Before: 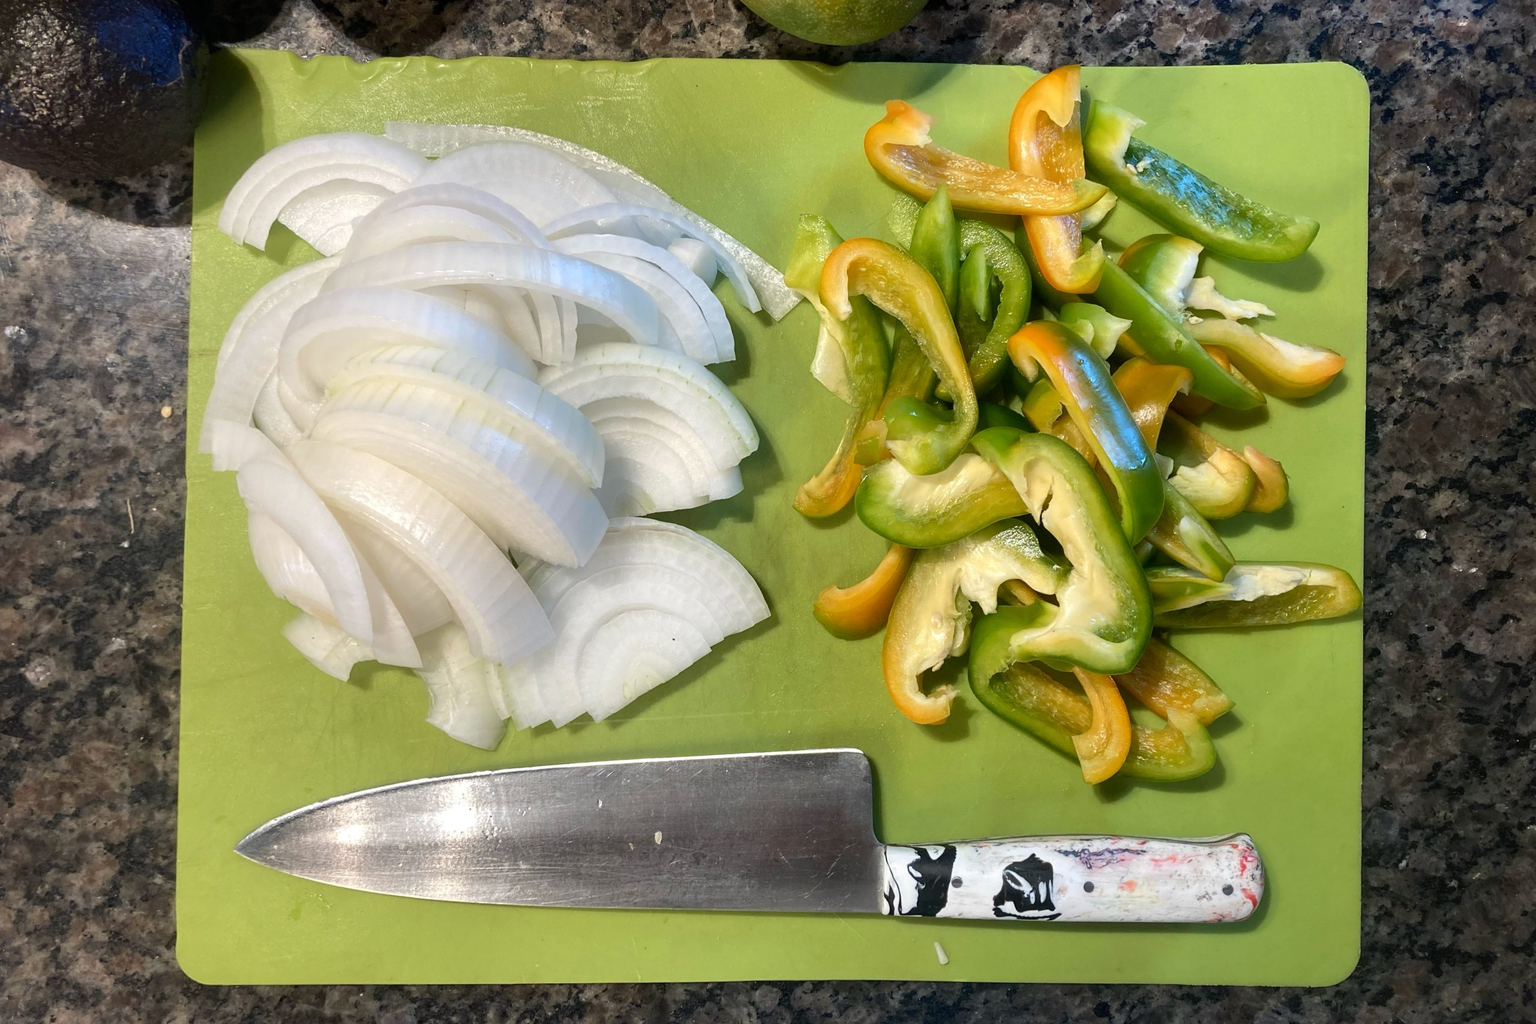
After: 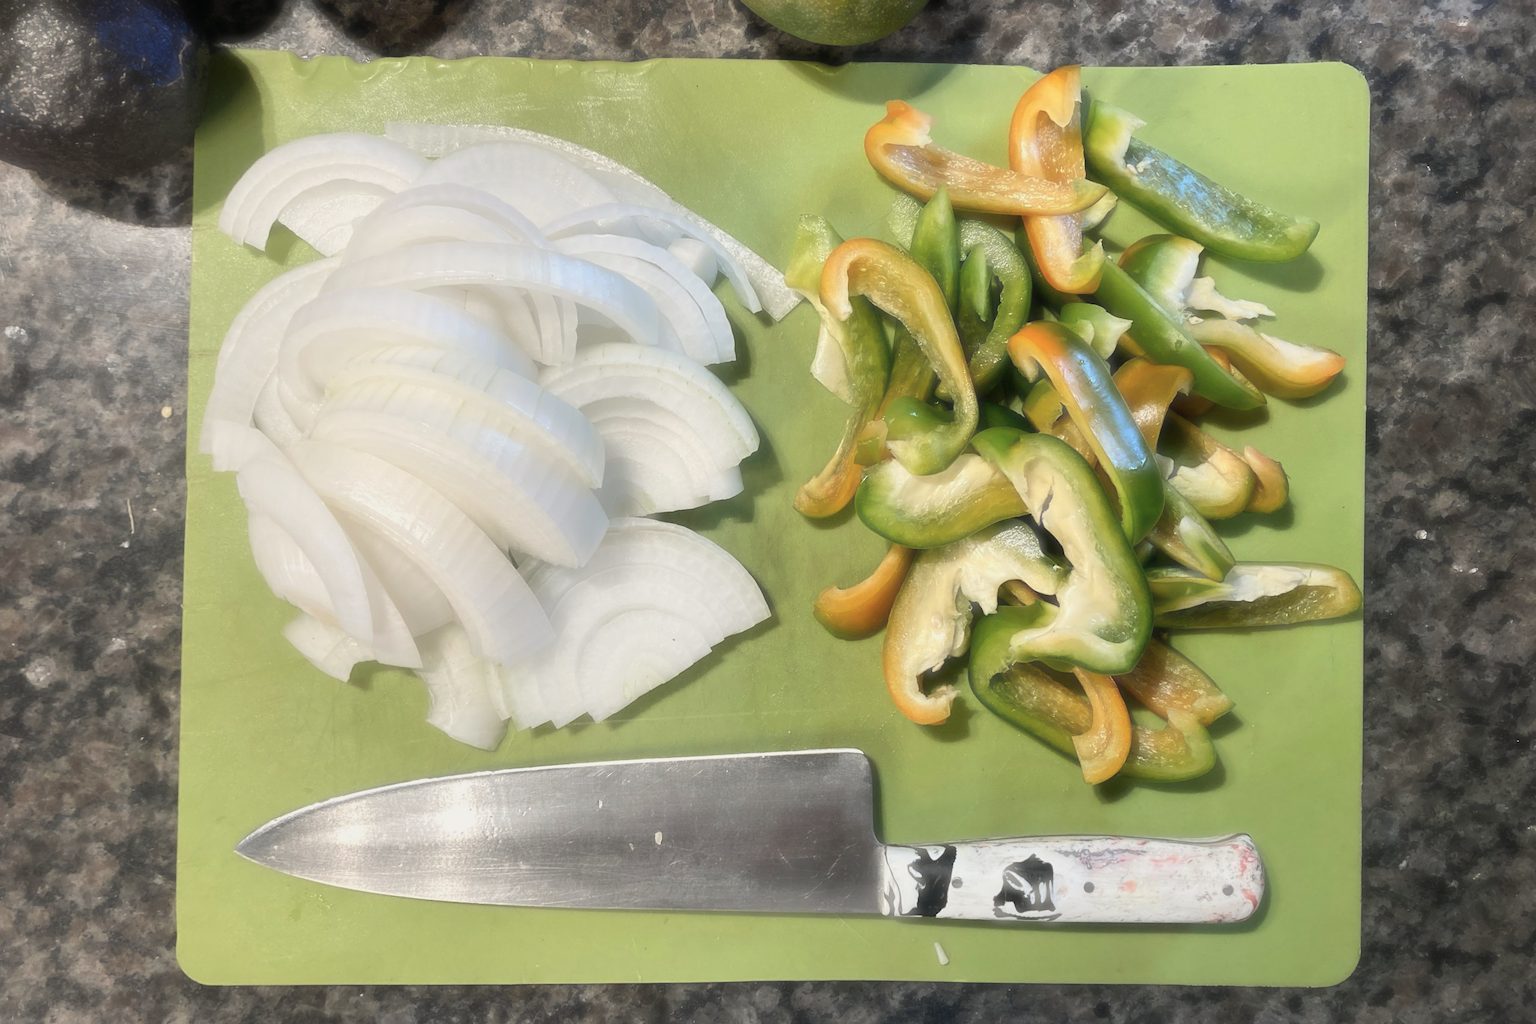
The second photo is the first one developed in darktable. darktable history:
color balance: contrast fulcrum 17.78%
haze removal: strength -0.9, distance 0.225, compatibility mode true, adaptive false
